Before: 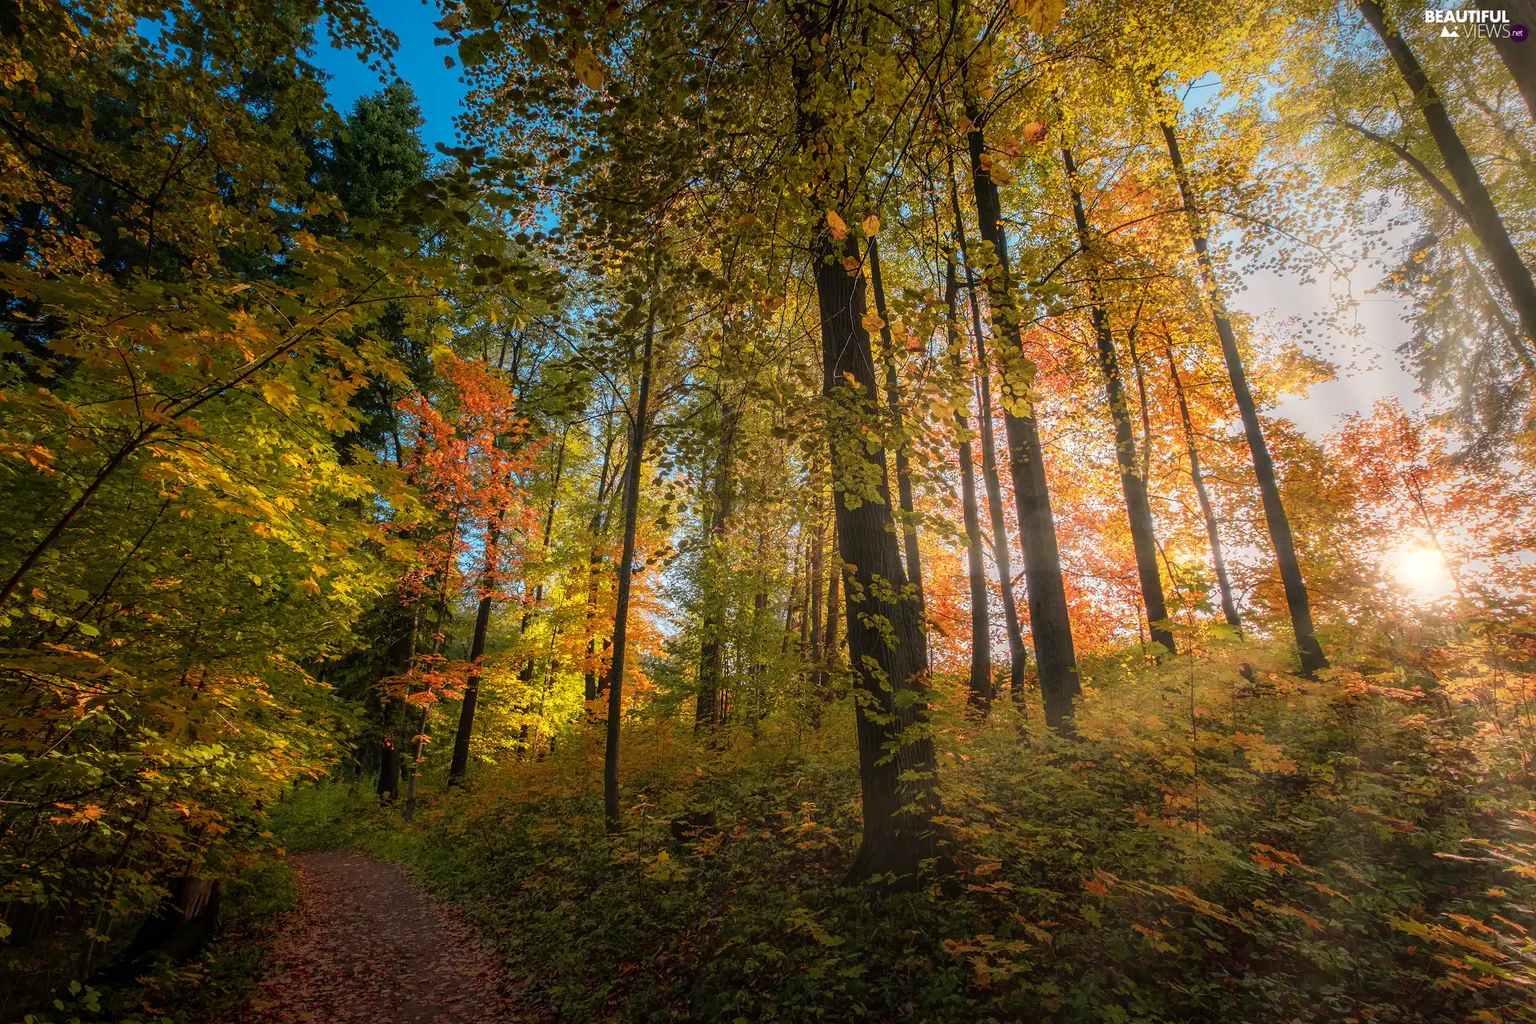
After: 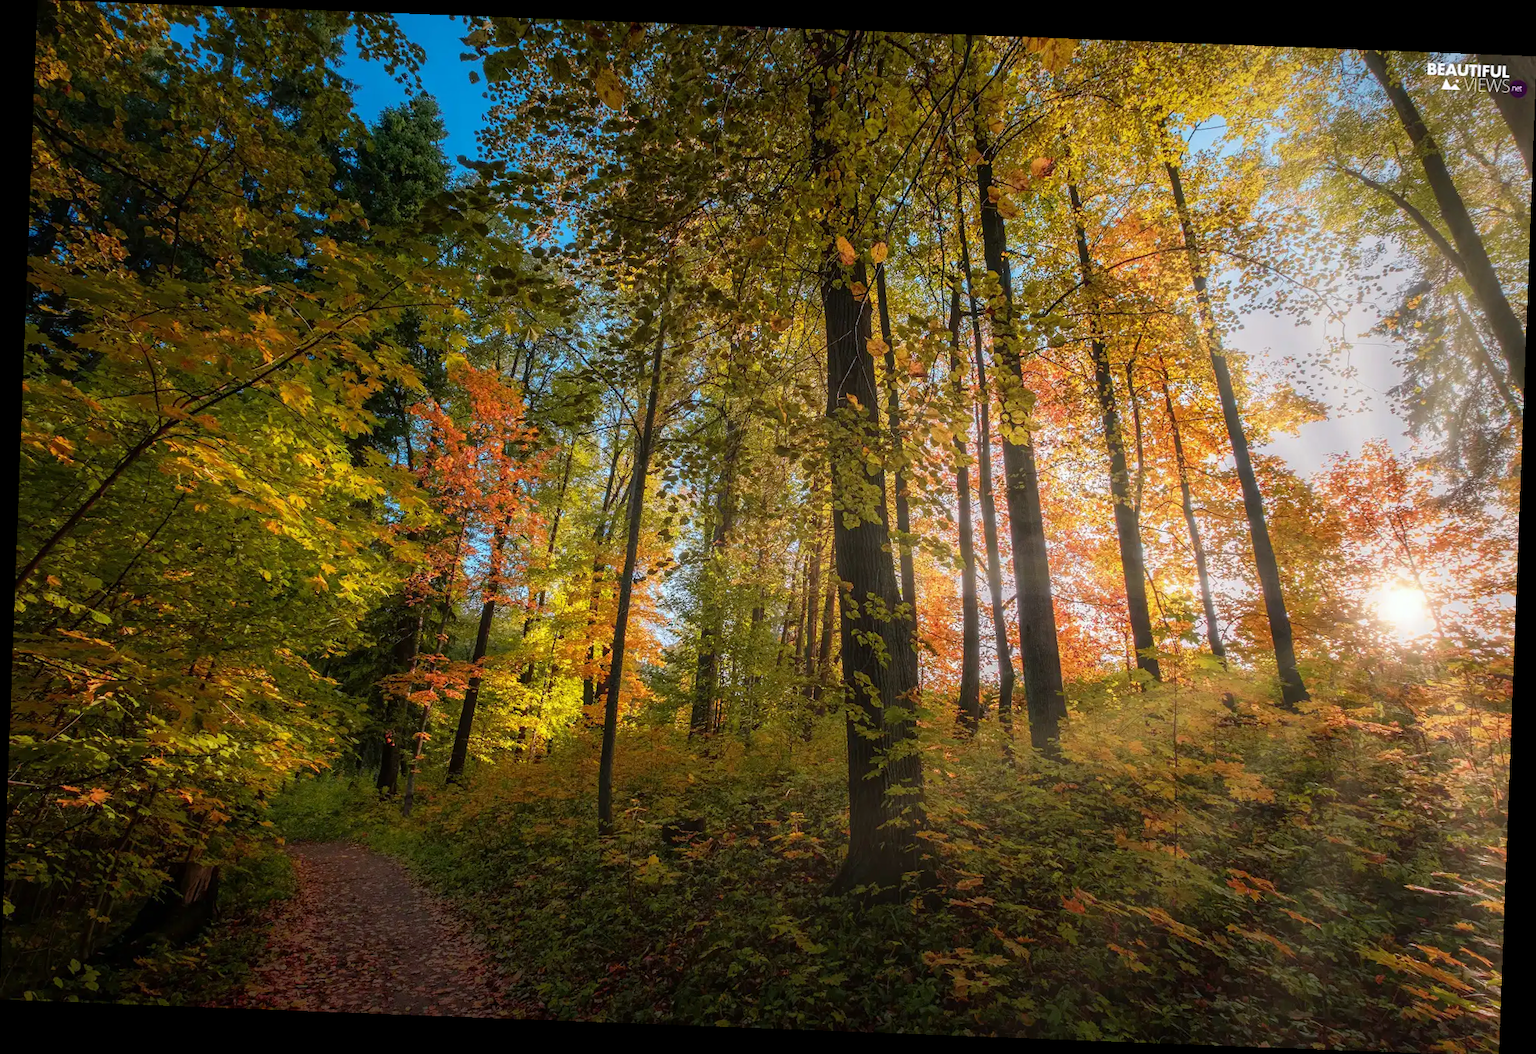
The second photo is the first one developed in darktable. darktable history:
white balance: red 0.98, blue 1.034
rotate and perspective: rotation 2.17°, automatic cropping off
